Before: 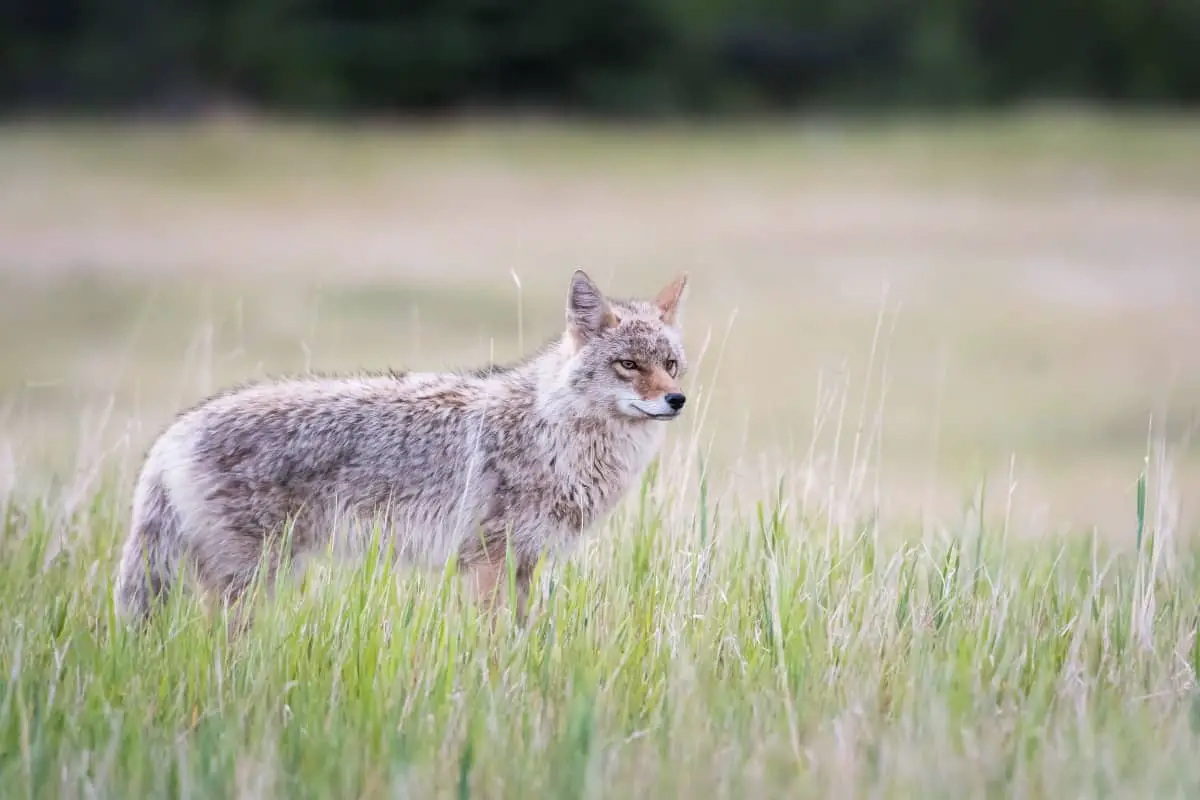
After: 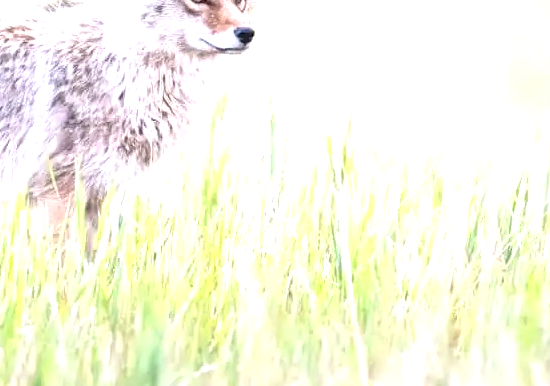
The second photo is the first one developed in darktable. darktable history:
exposure: black level correction 0, exposure 1.2 EV, compensate highlight preservation false
crop: left 35.976%, top 45.819%, right 18.162%, bottom 5.807%
tone equalizer: -8 EV -0.528 EV, -7 EV -0.319 EV, -6 EV -0.083 EV, -5 EV 0.413 EV, -4 EV 0.985 EV, -3 EV 0.791 EV, -2 EV -0.01 EV, -1 EV 0.14 EV, +0 EV -0.012 EV, smoothing 1
